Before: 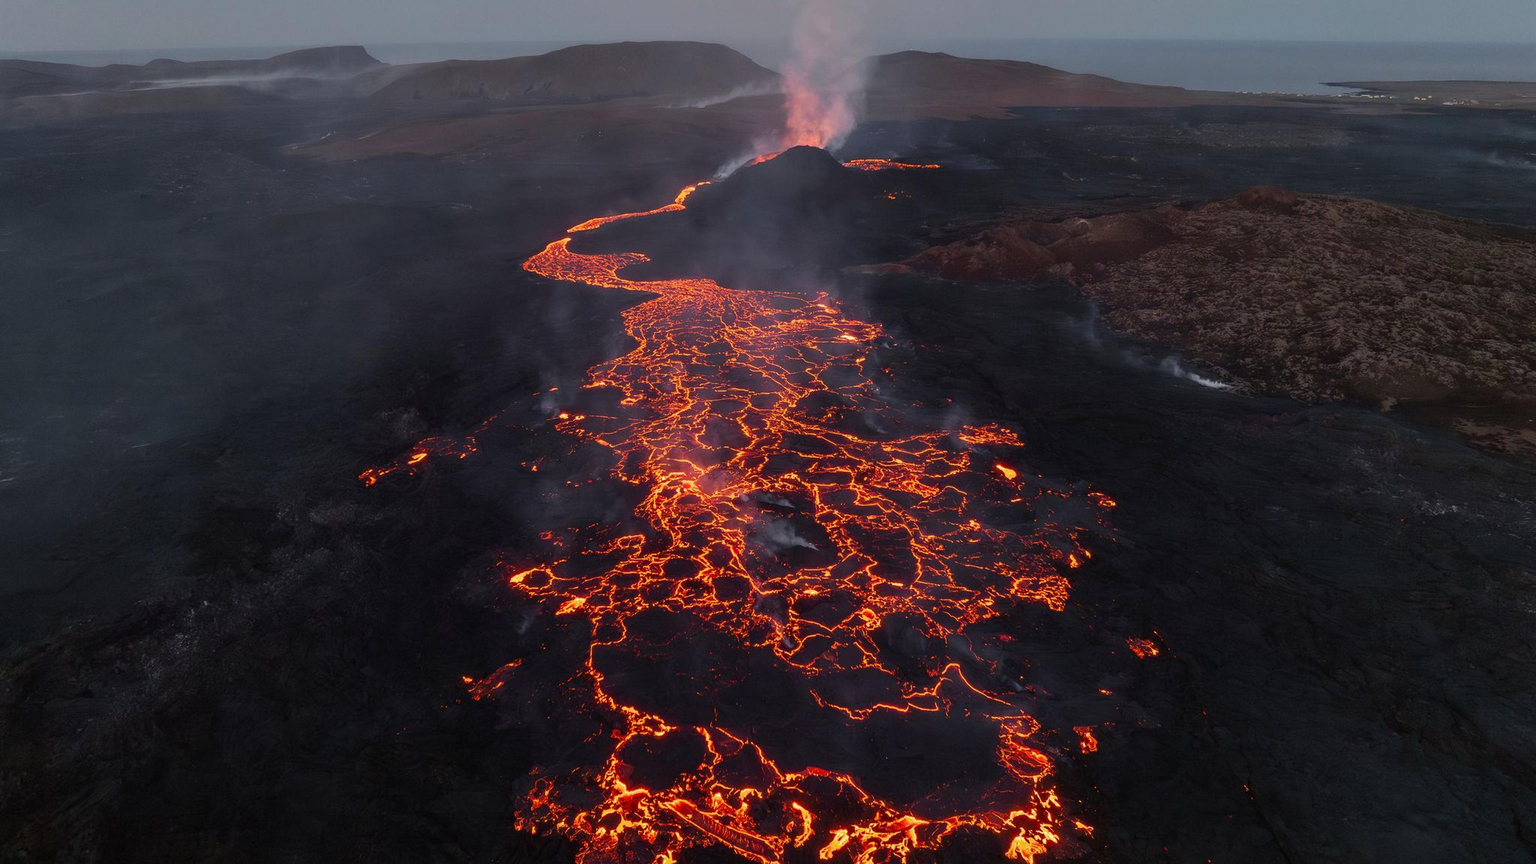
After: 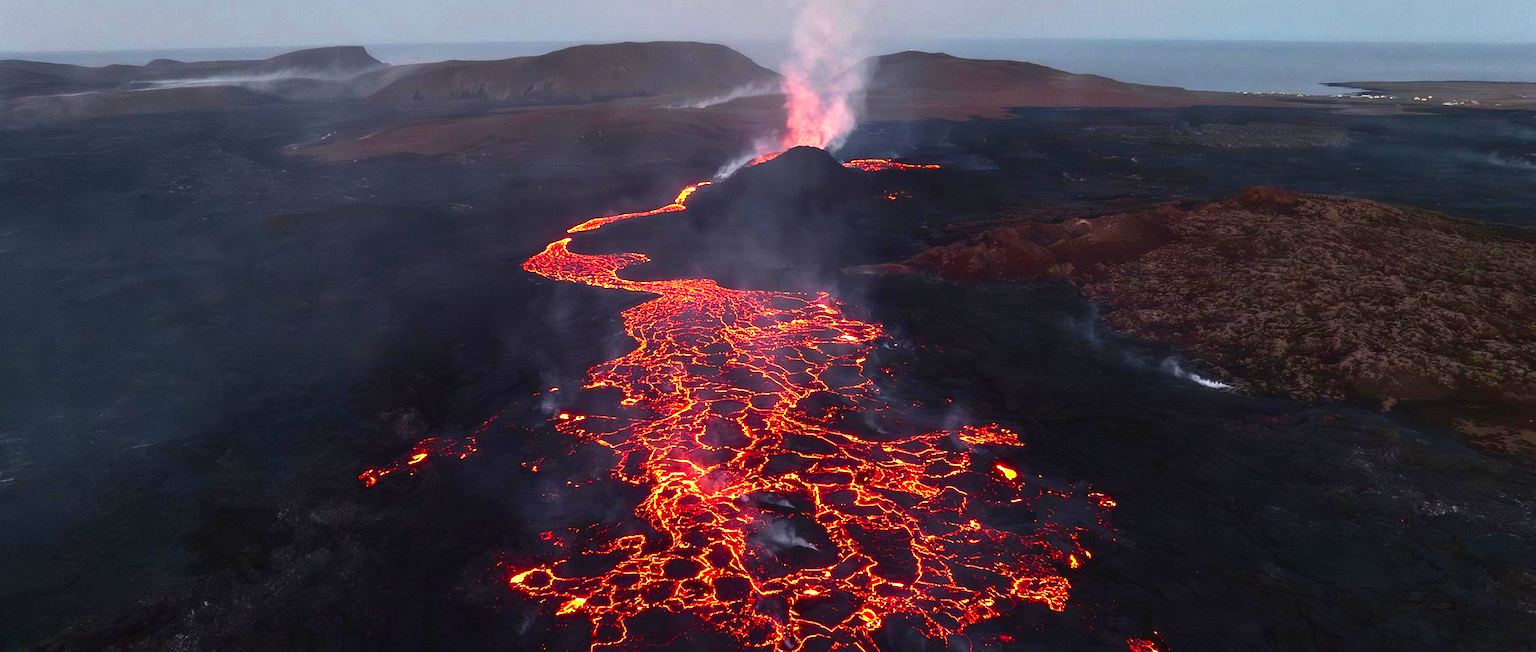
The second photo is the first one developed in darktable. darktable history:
contrast brightness saturation: brightness -0.246, saturation 0.199
crop: bottom 24.526%
exposure: black level correction -0.002, exposure 1.351 EV, compensate highlight preservation false
